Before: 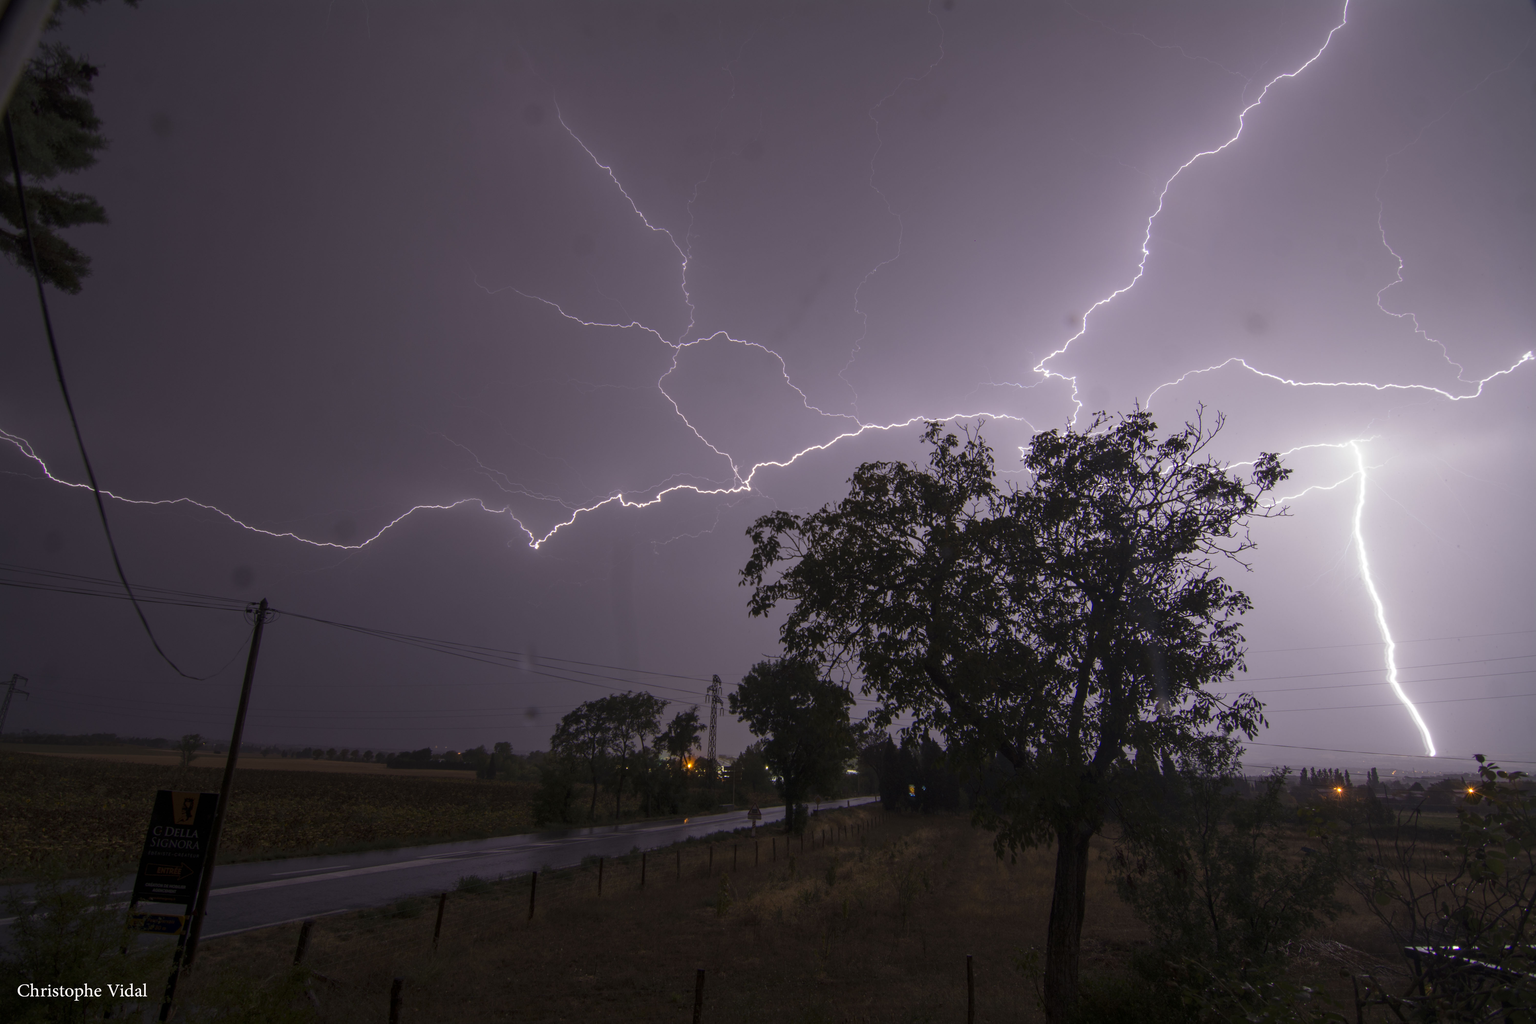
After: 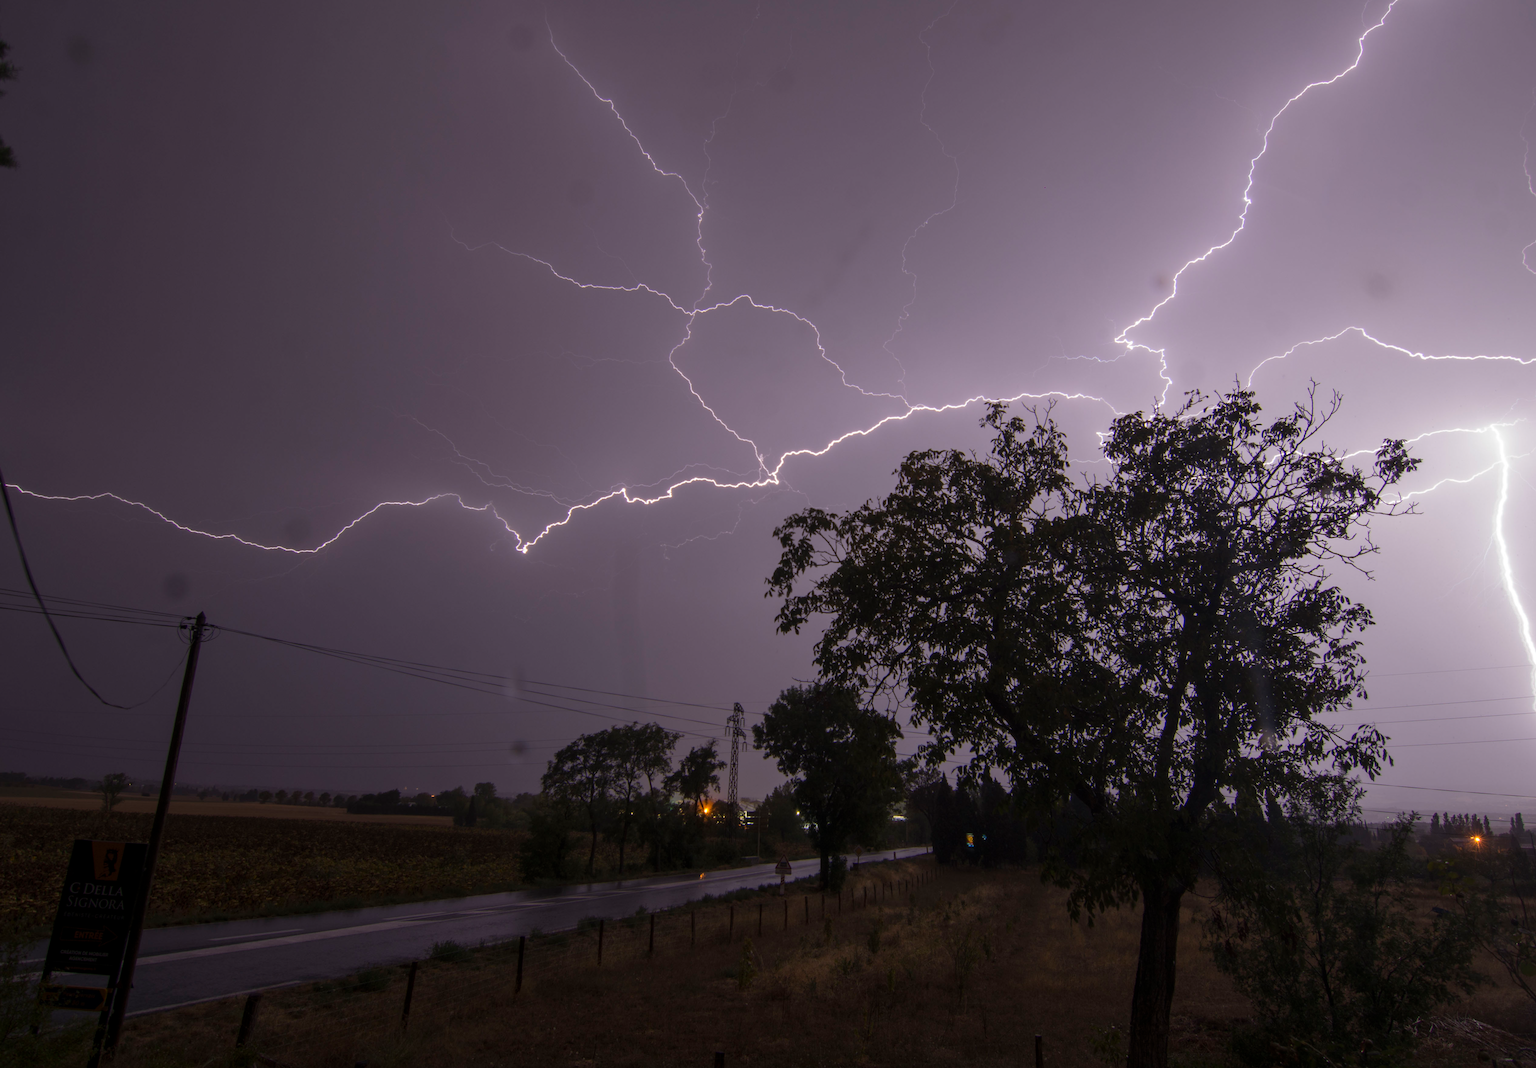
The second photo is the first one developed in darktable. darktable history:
crop: left 6.176%, top 8.121%, right 9.55%, bottom 3.954%
